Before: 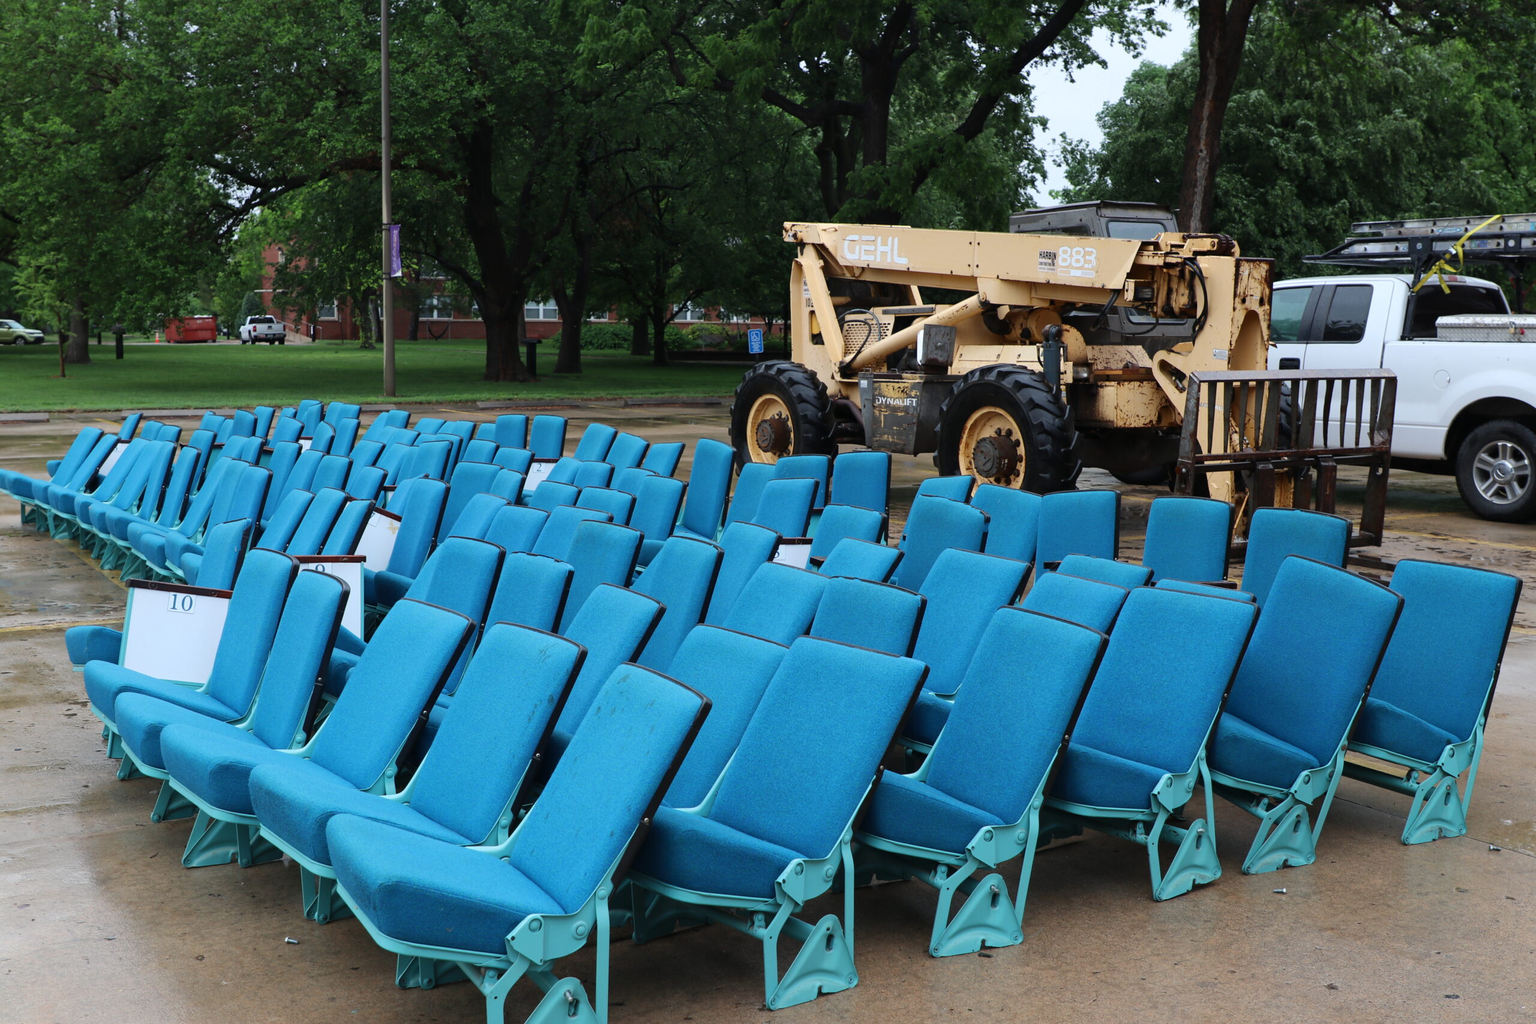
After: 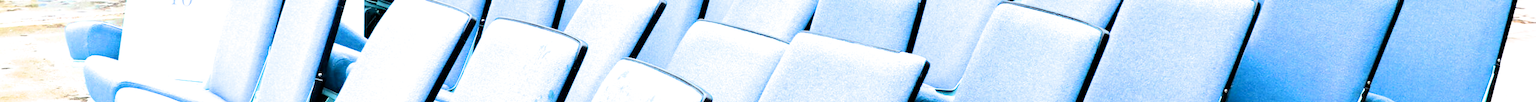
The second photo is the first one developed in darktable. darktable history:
exposure: black level correction 0.005, exposure 2.084 EV, compensate highlight preservation false
crop and rotate: top 59.084%, bottom 30.916%
filmic rgb: black relative exposure -5.42 EV, white relative exposure 2.85 EV, dynamic range scaling -37.73%, hardness 4, contrast 1.605, highlights saturation mix -0.93%
